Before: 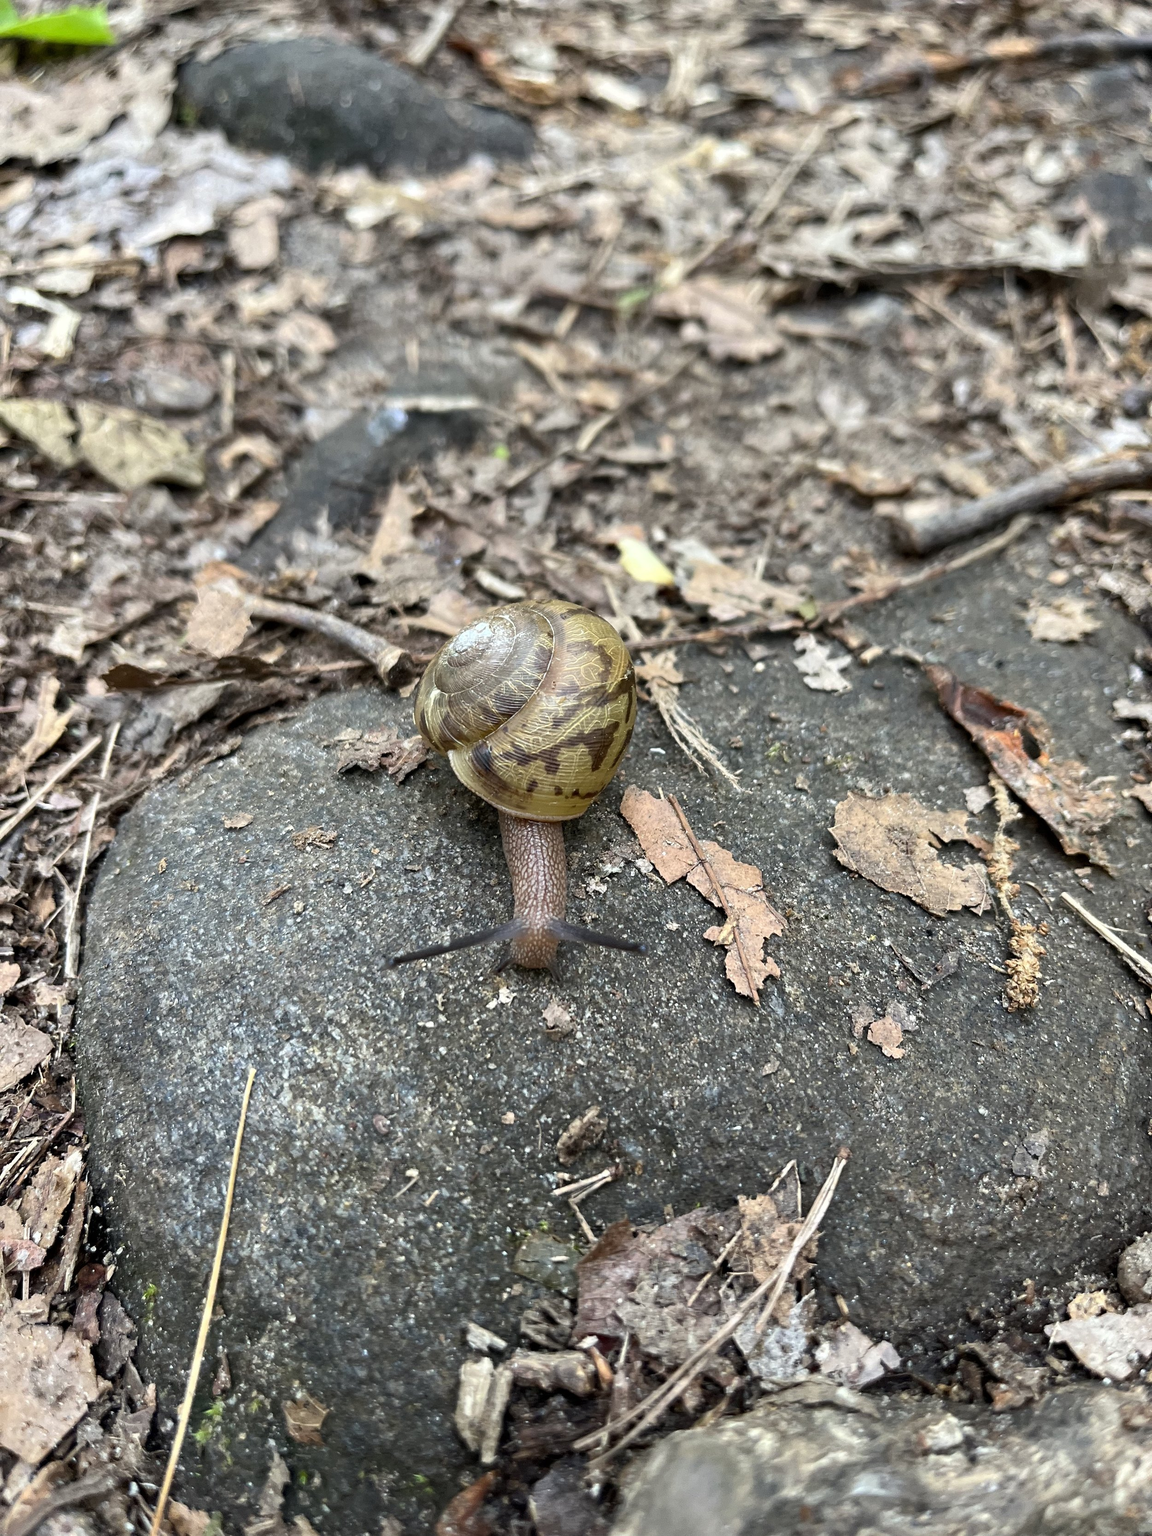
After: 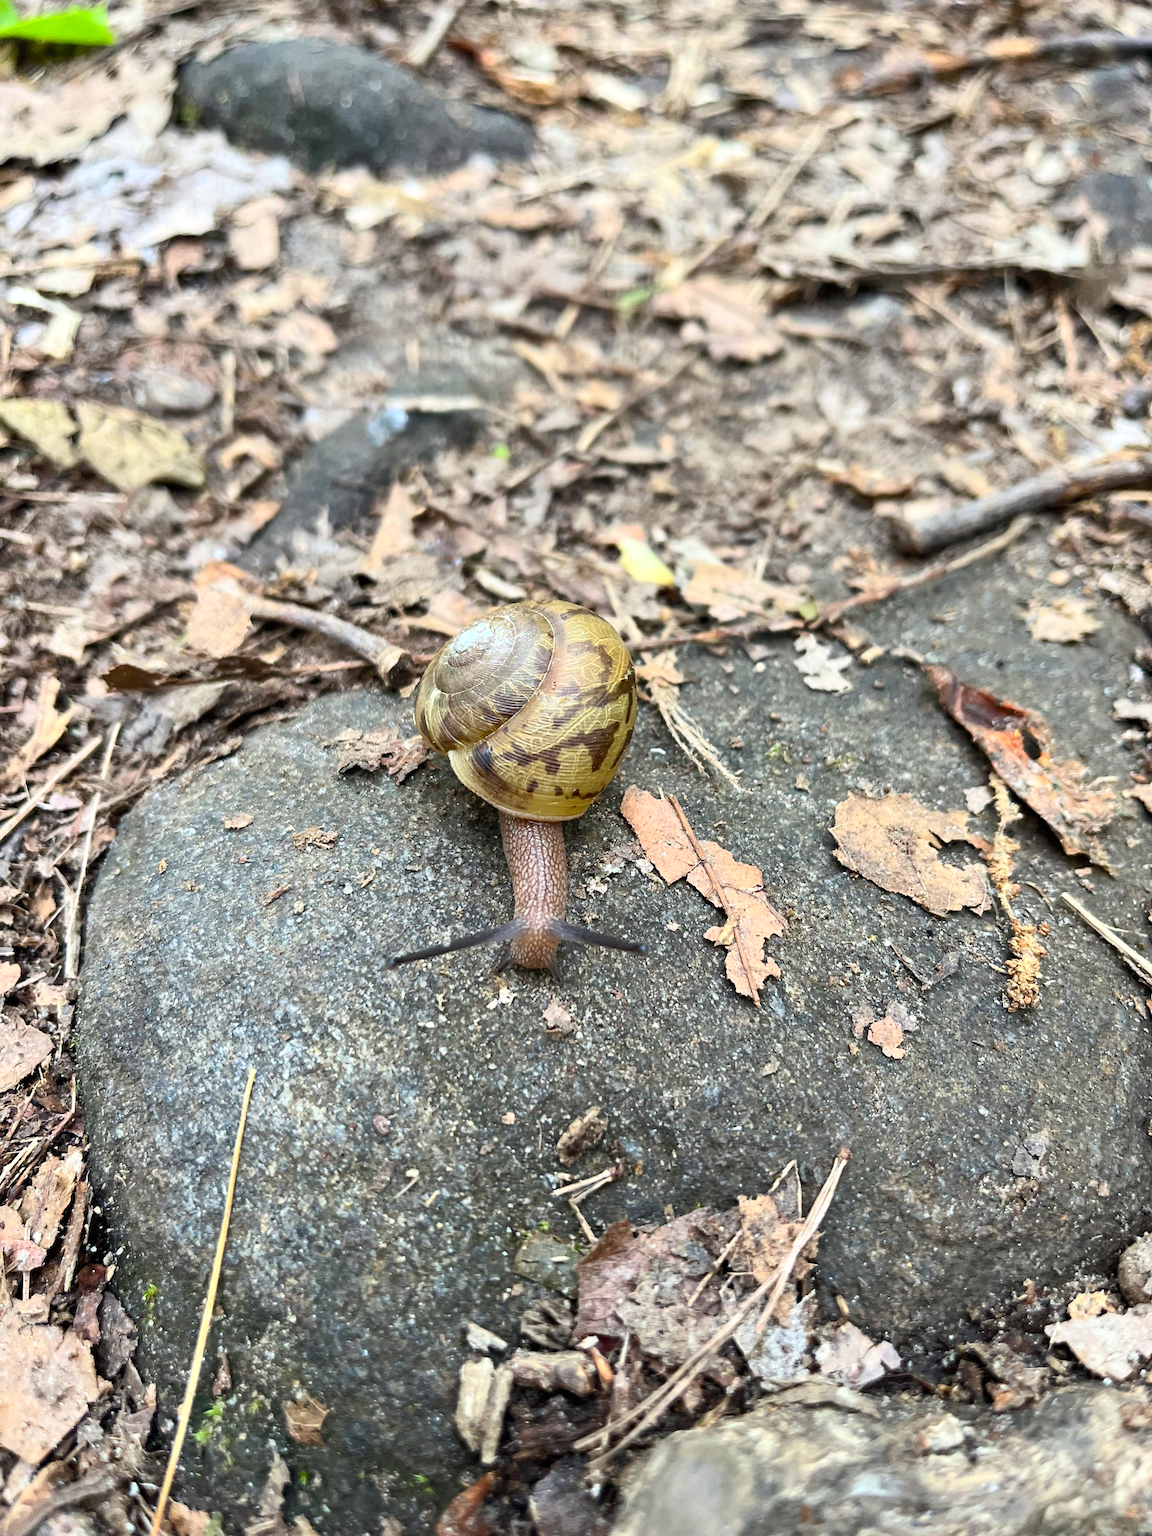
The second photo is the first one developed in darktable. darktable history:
contrast brightness saturation: contrast 0.196, brightness 0.164, saturation 0.221
